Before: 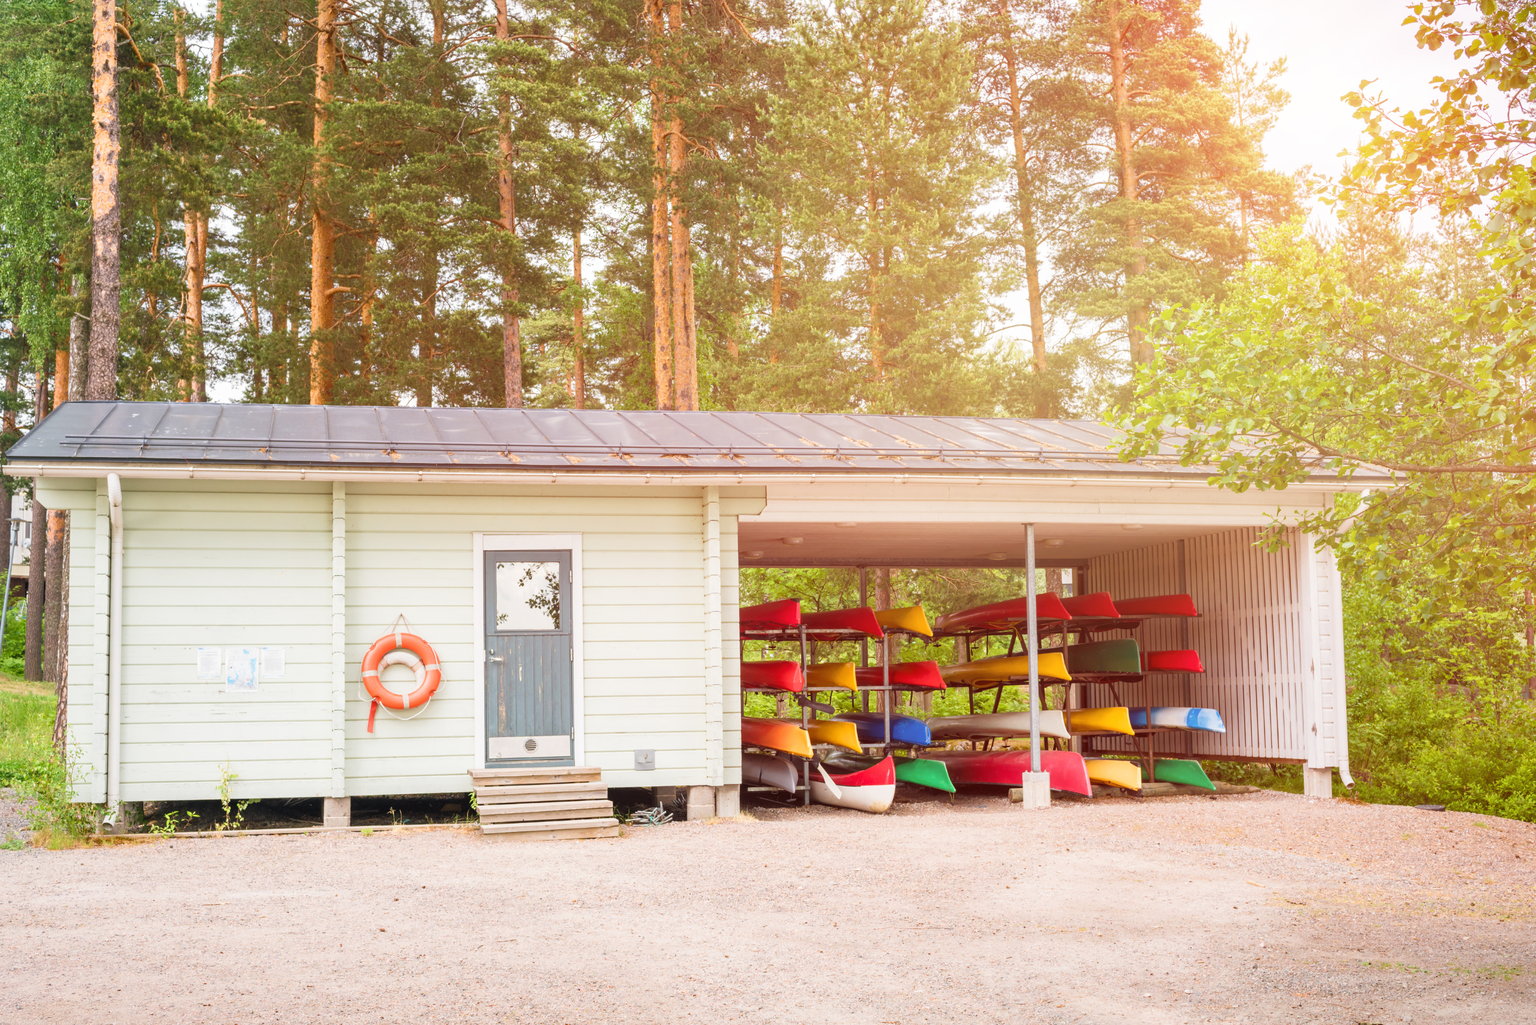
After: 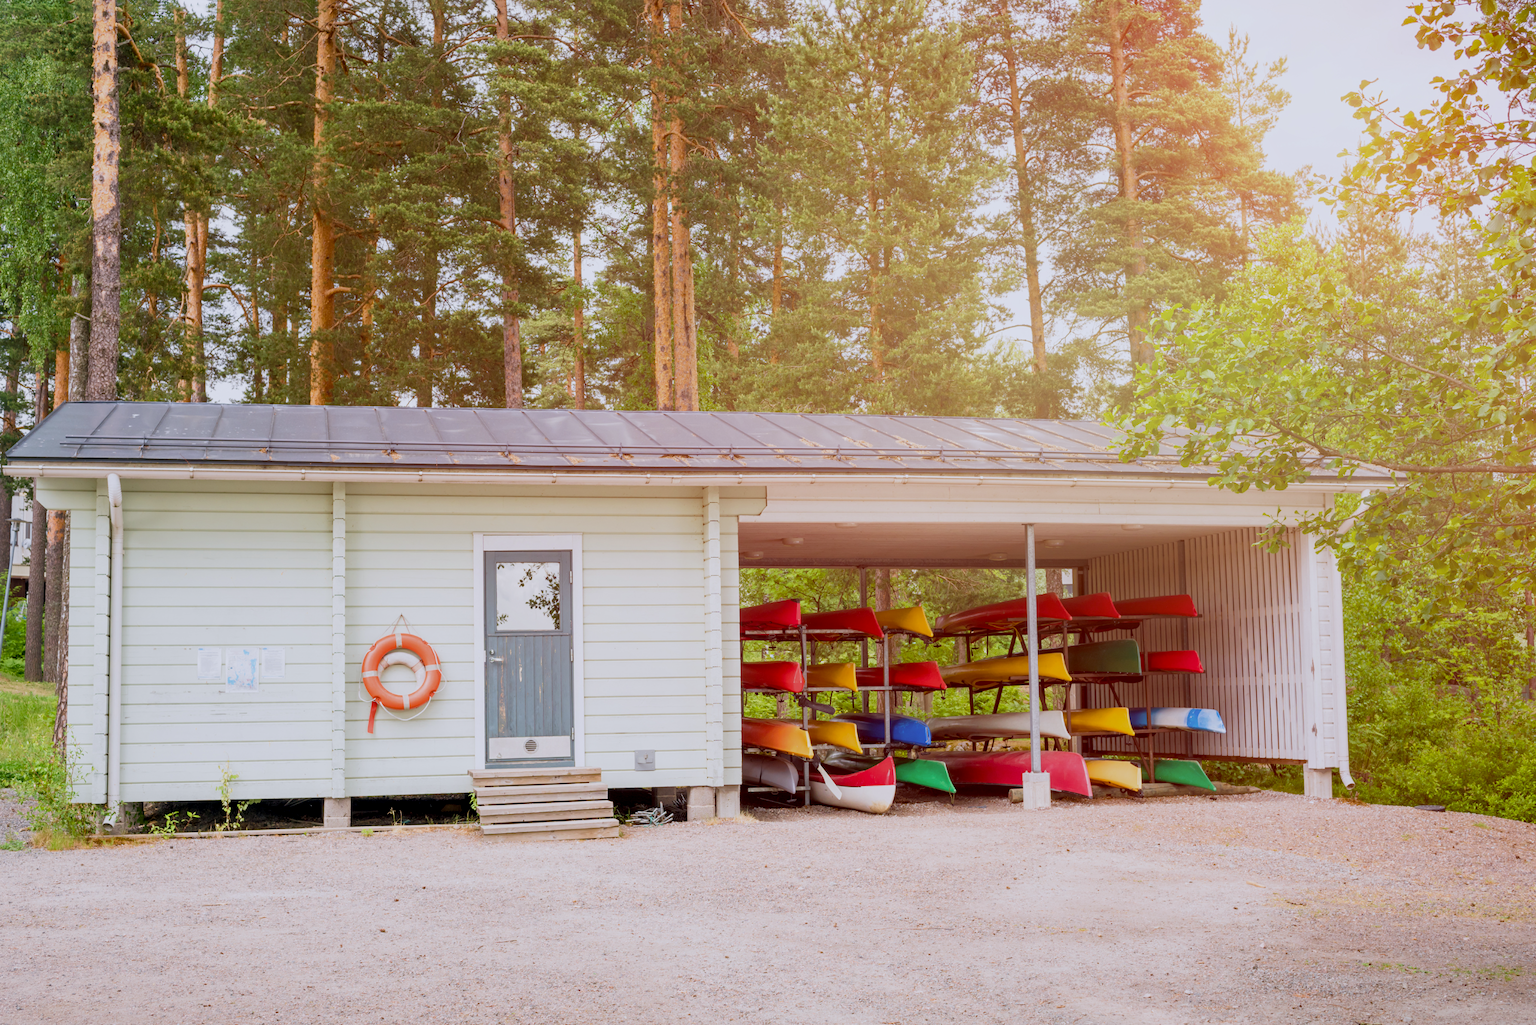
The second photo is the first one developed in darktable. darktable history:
exposure: black level correction 0.011, exposure -0.478 EV, compensate highlight preservation false
white balance: red 0.984, blue 1.059
tone equalizer: on, module defaults
